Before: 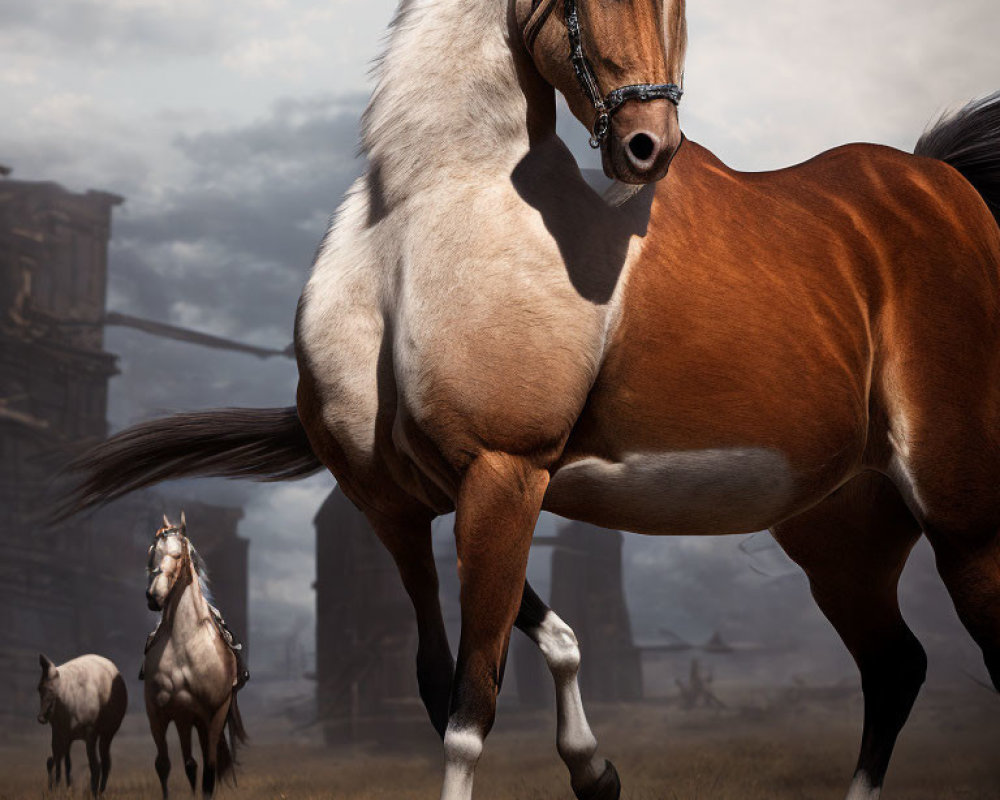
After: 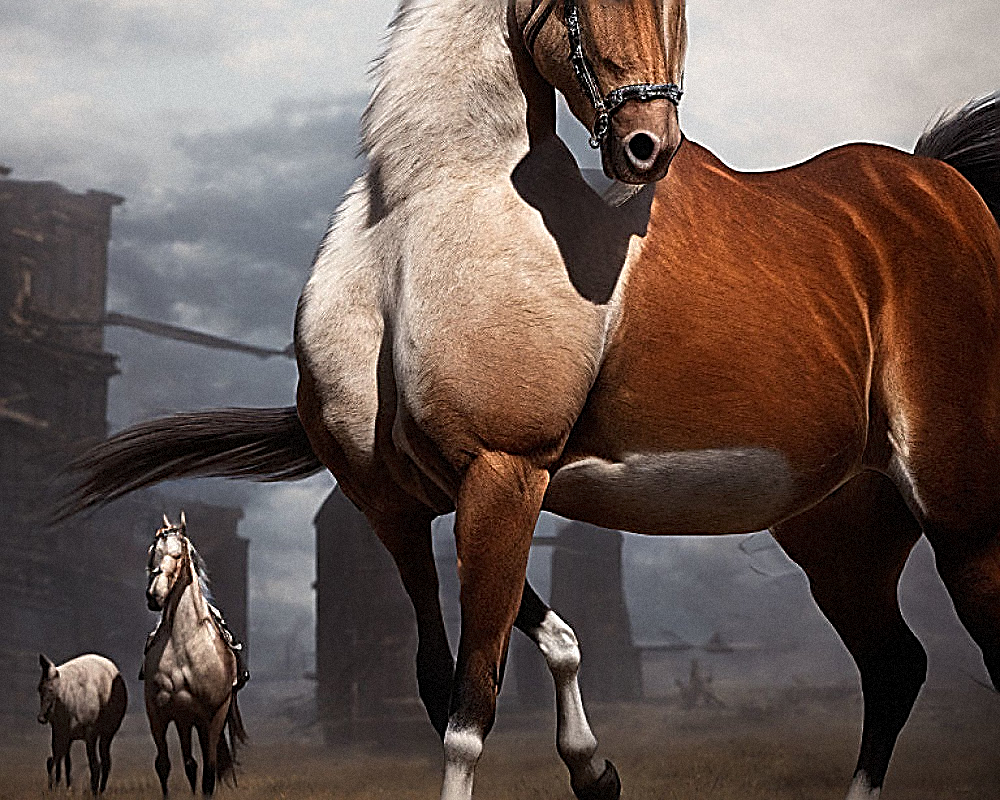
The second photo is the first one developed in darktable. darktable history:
sharpen: amount 2
grain: mid-tones bias 0%
